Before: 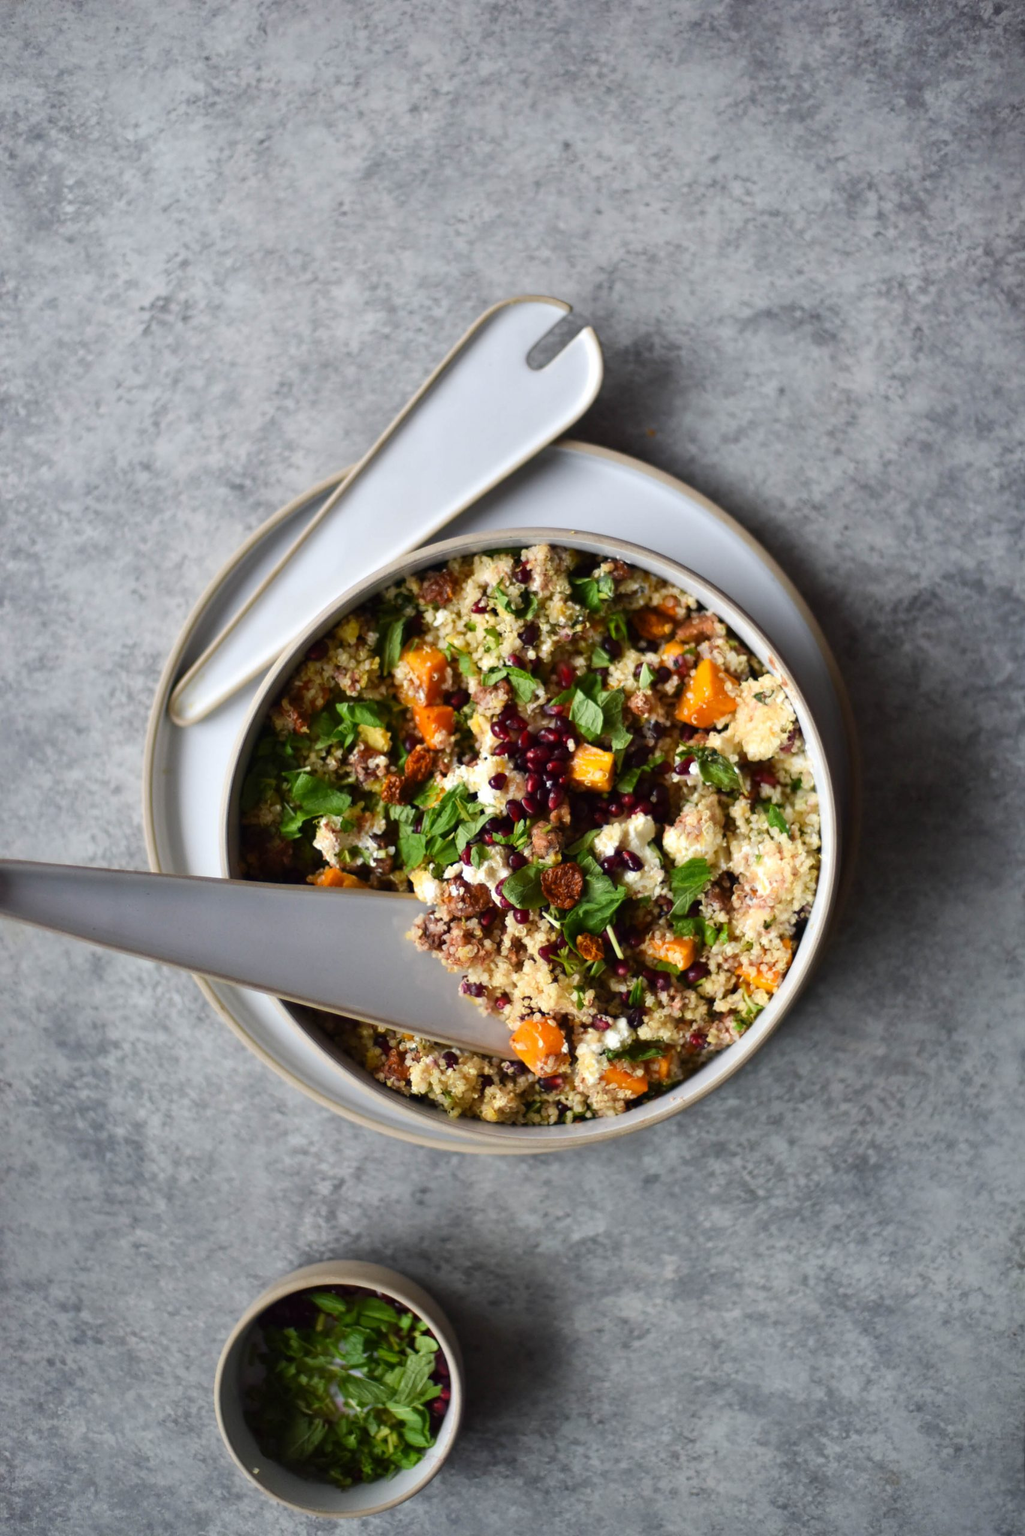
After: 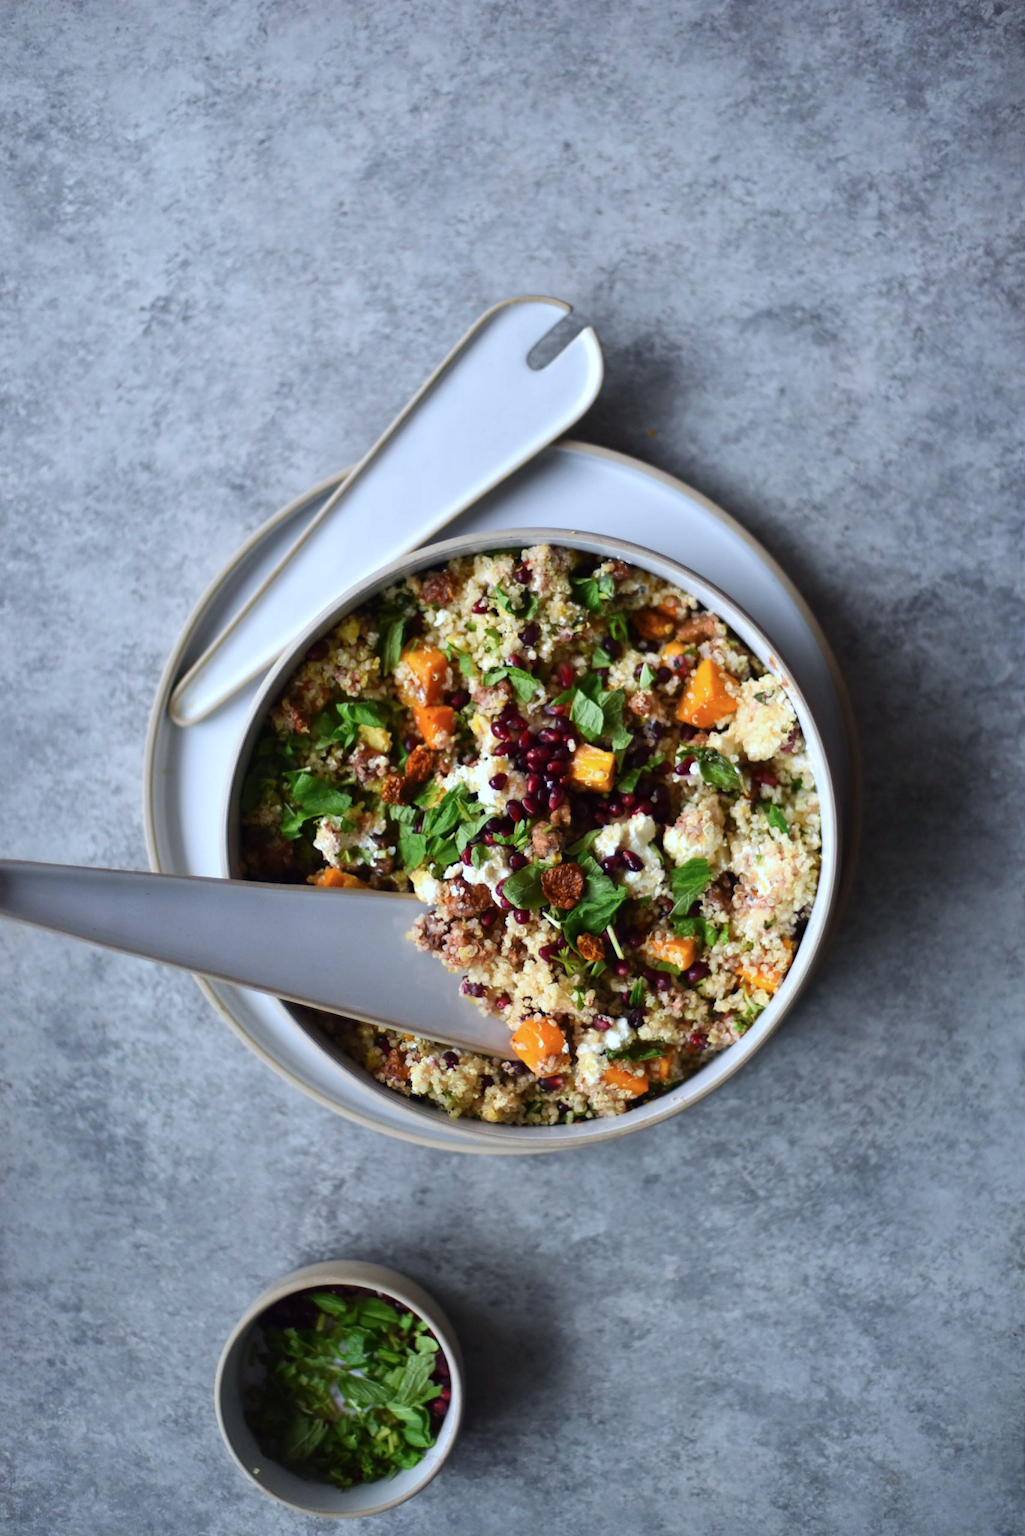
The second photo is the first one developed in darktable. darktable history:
color calibration: x 0.37, y 0.382, temperature 4307.54 K
